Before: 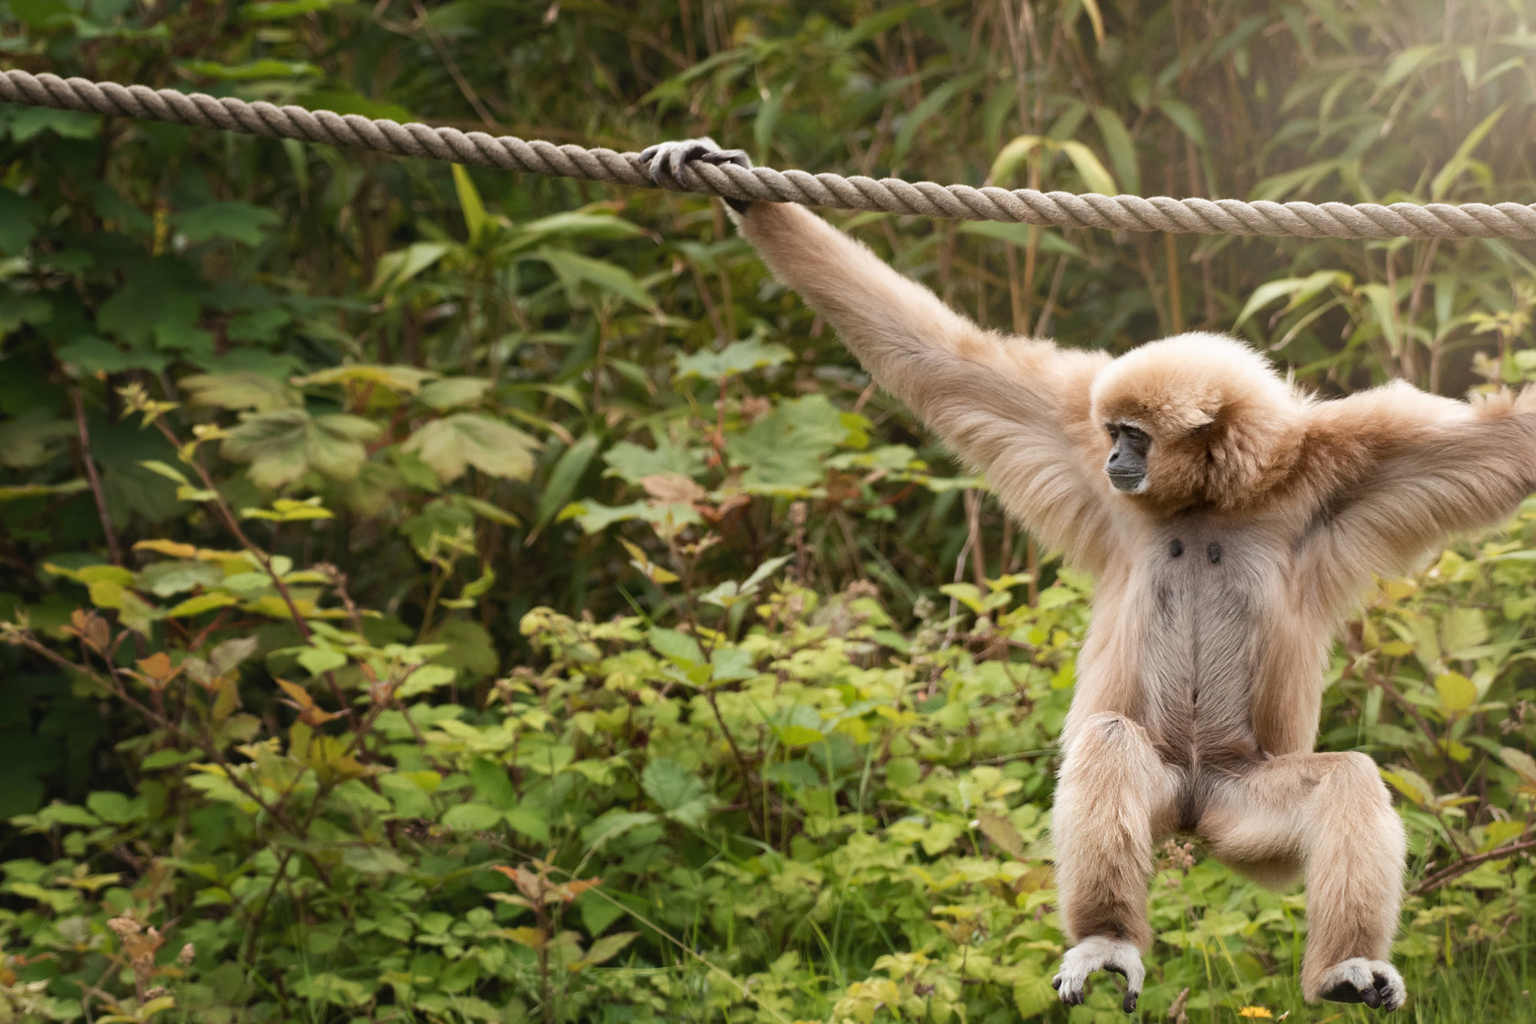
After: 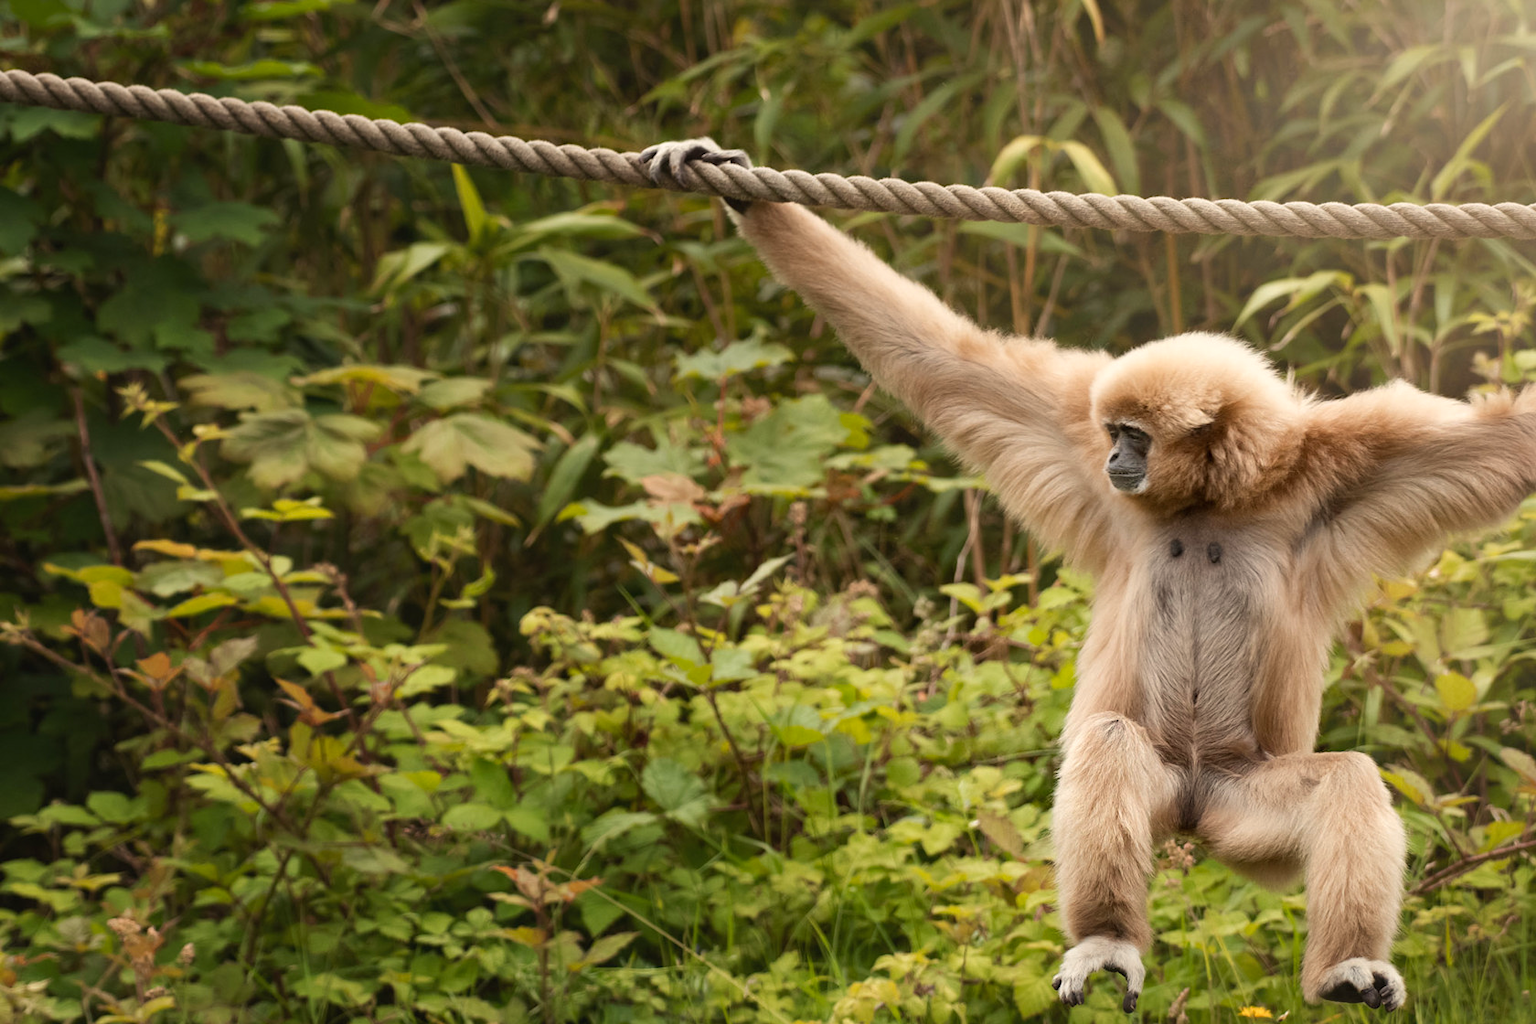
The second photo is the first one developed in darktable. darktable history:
vibrance: vibrance 14%
color calibration: x 0.329, y 0.345, temperature 5633 K
